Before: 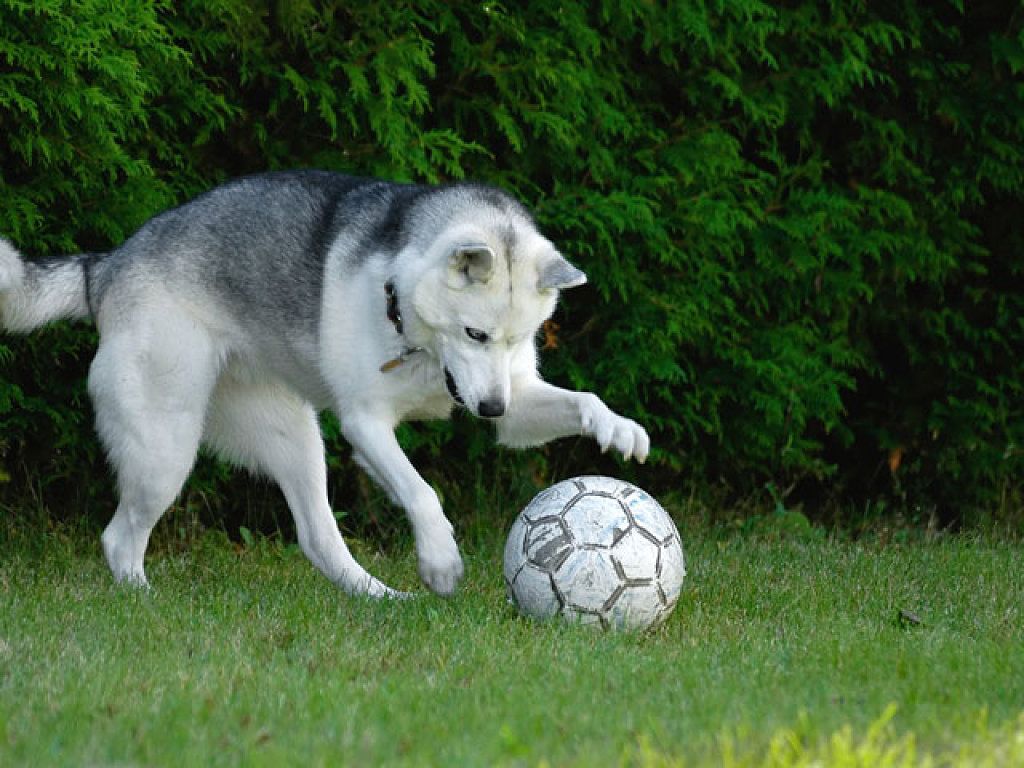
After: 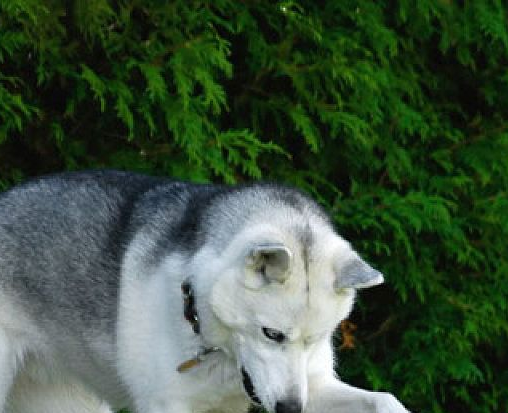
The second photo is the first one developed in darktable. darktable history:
crop: left 19.896%, right 30.448%, bottom 46.108%
